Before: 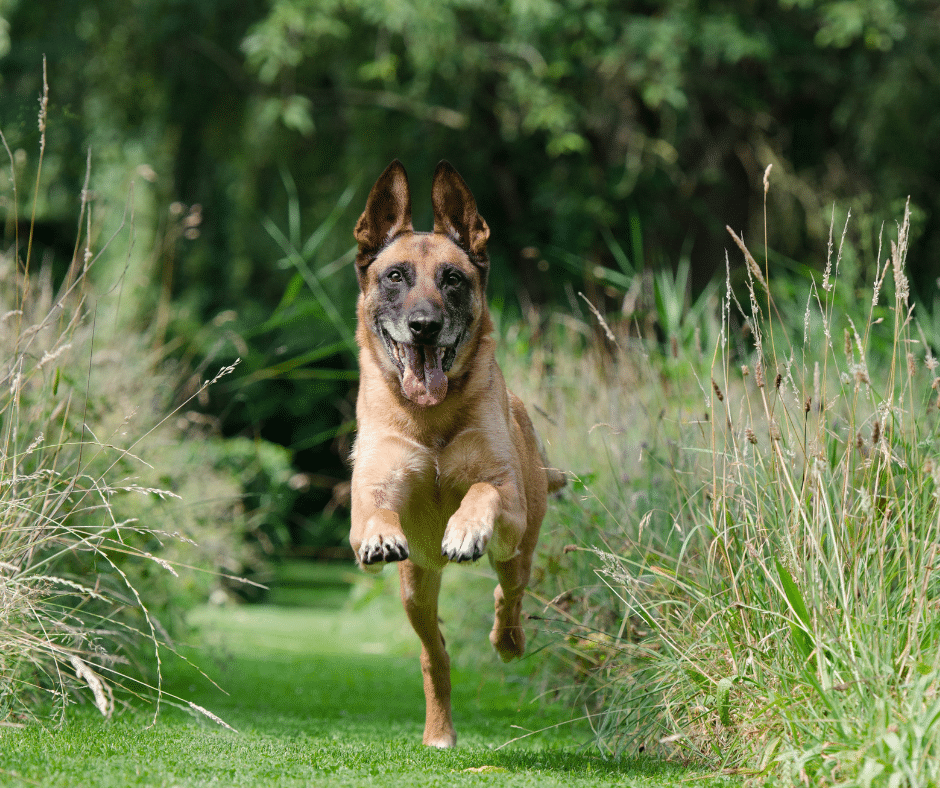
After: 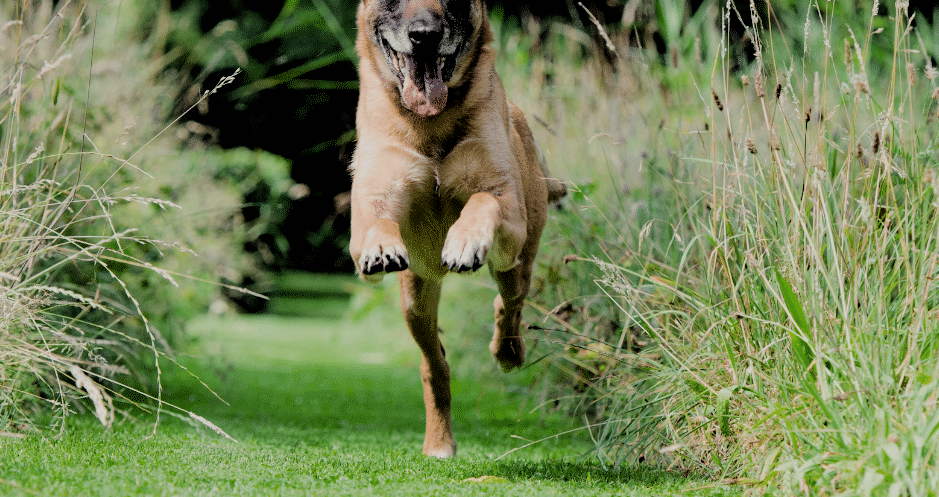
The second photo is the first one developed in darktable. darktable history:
filmic rgb: black relative exposure -2.94 EV, white relative exposure 4.56 EV, threshold 3.02 EV, hardness 1.77, contrast 1.241, enable highlight reconstruction true
crop and rotate: top 36.84%
